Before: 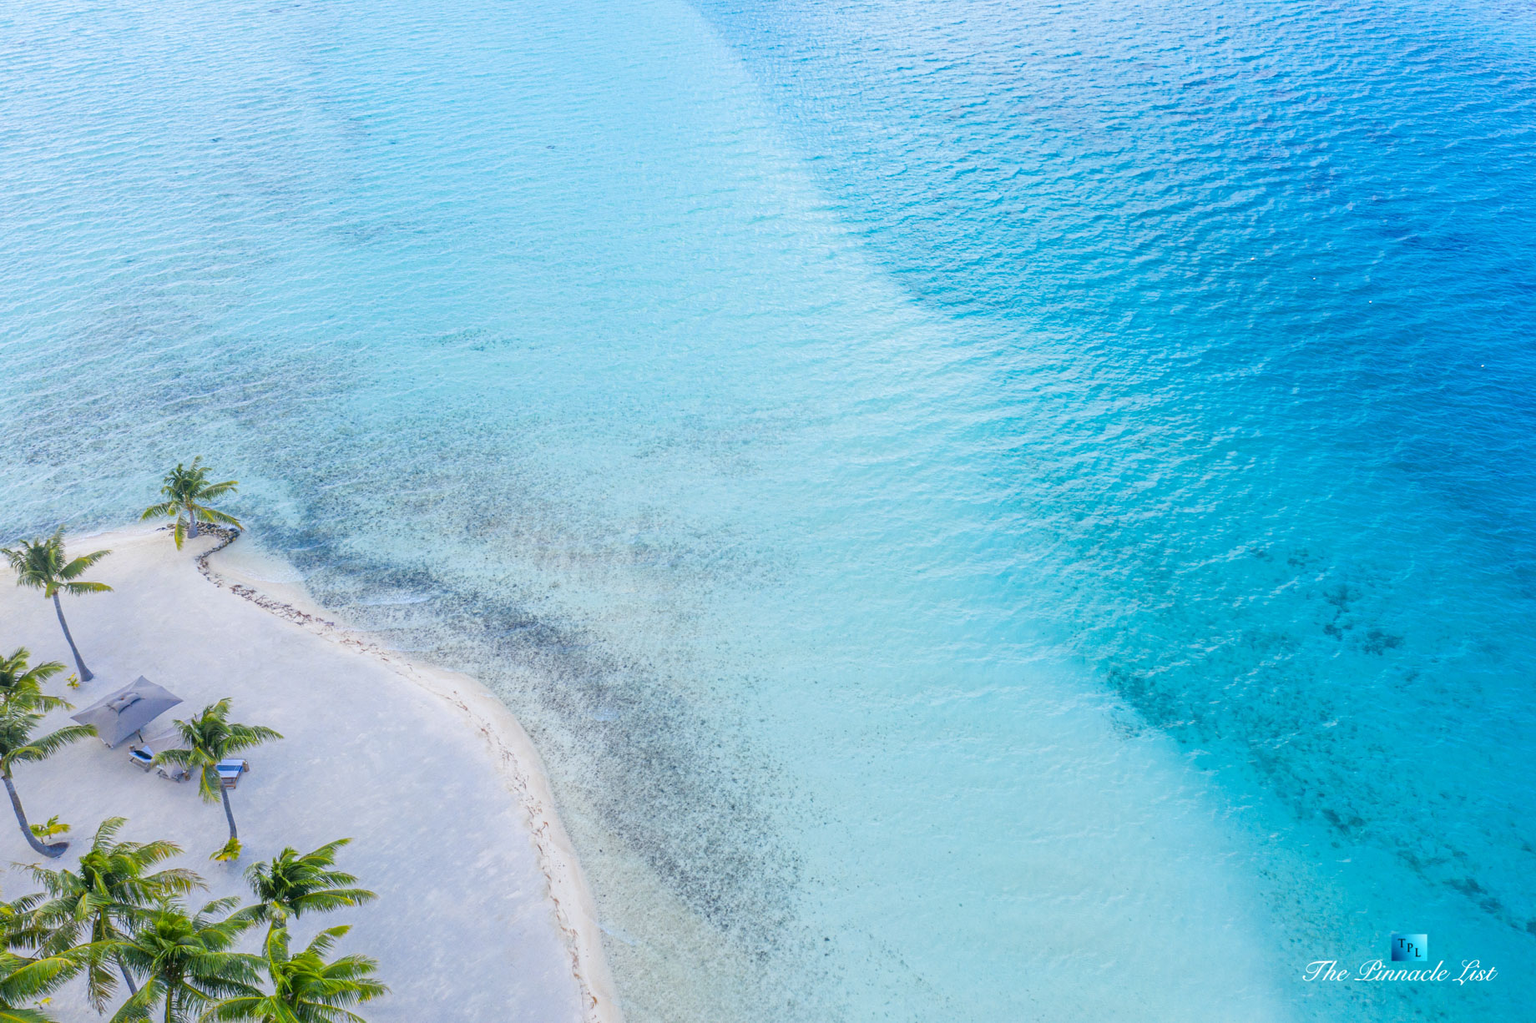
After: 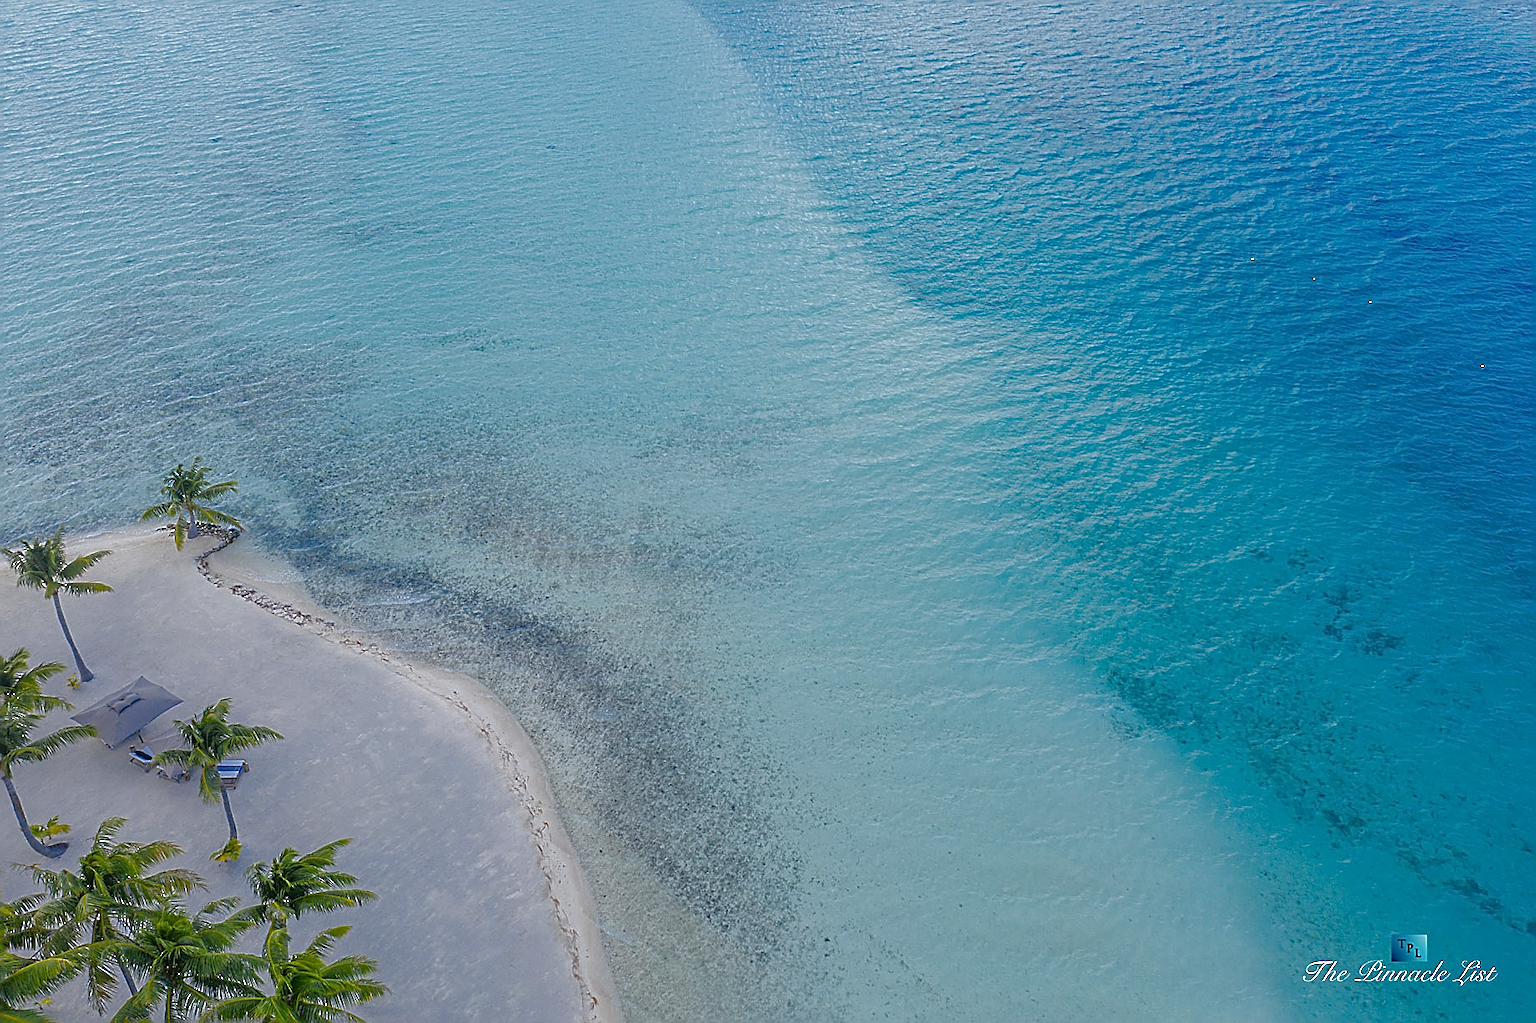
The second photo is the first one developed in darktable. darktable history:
sharpen: radius 1.685, amount 1.294
base curve: curves: ch0 [(0, 0) (0.841, 0.609) (1, 1)]
